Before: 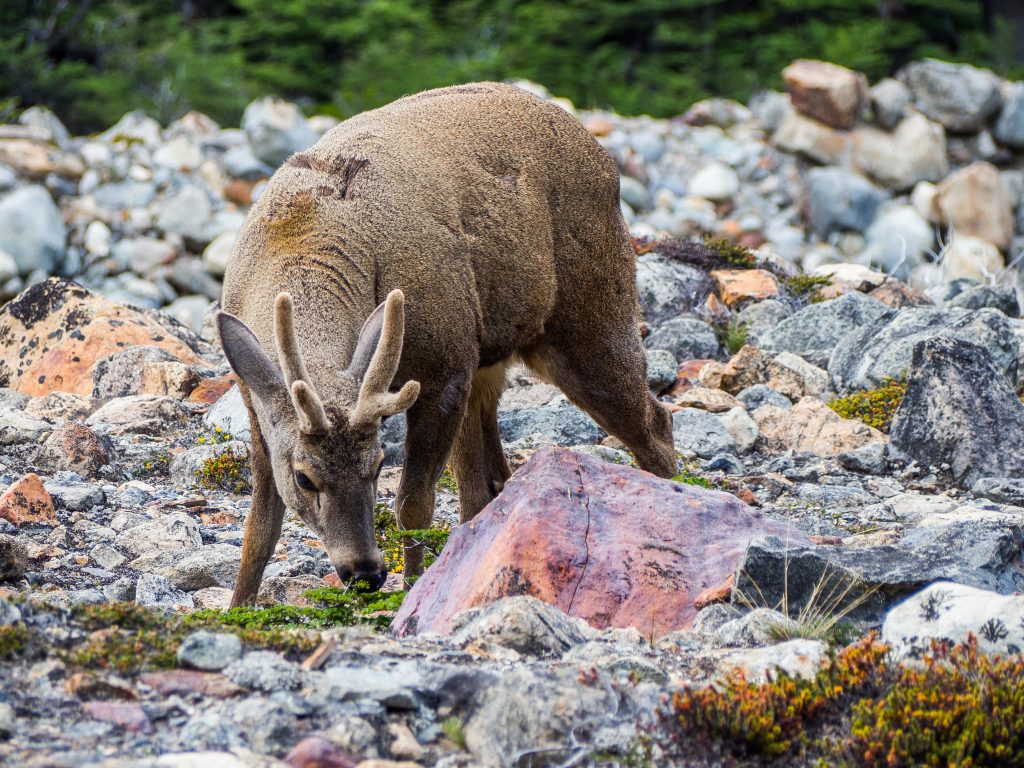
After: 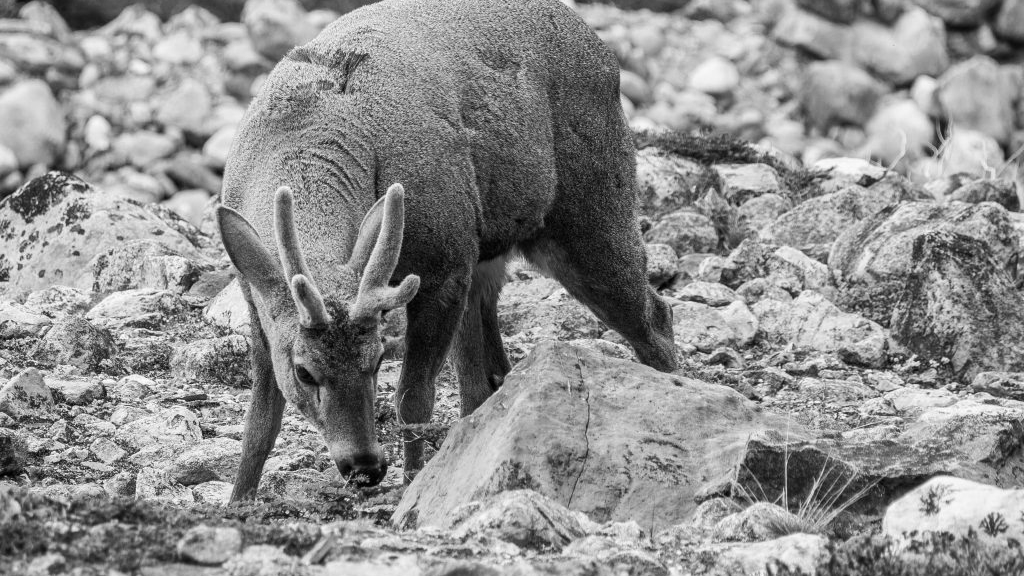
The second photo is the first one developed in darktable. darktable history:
crop: top 13.819%, bottom 11.169%
monochrome: on, module defaults
white balance: red 0.984, blue 1.059
